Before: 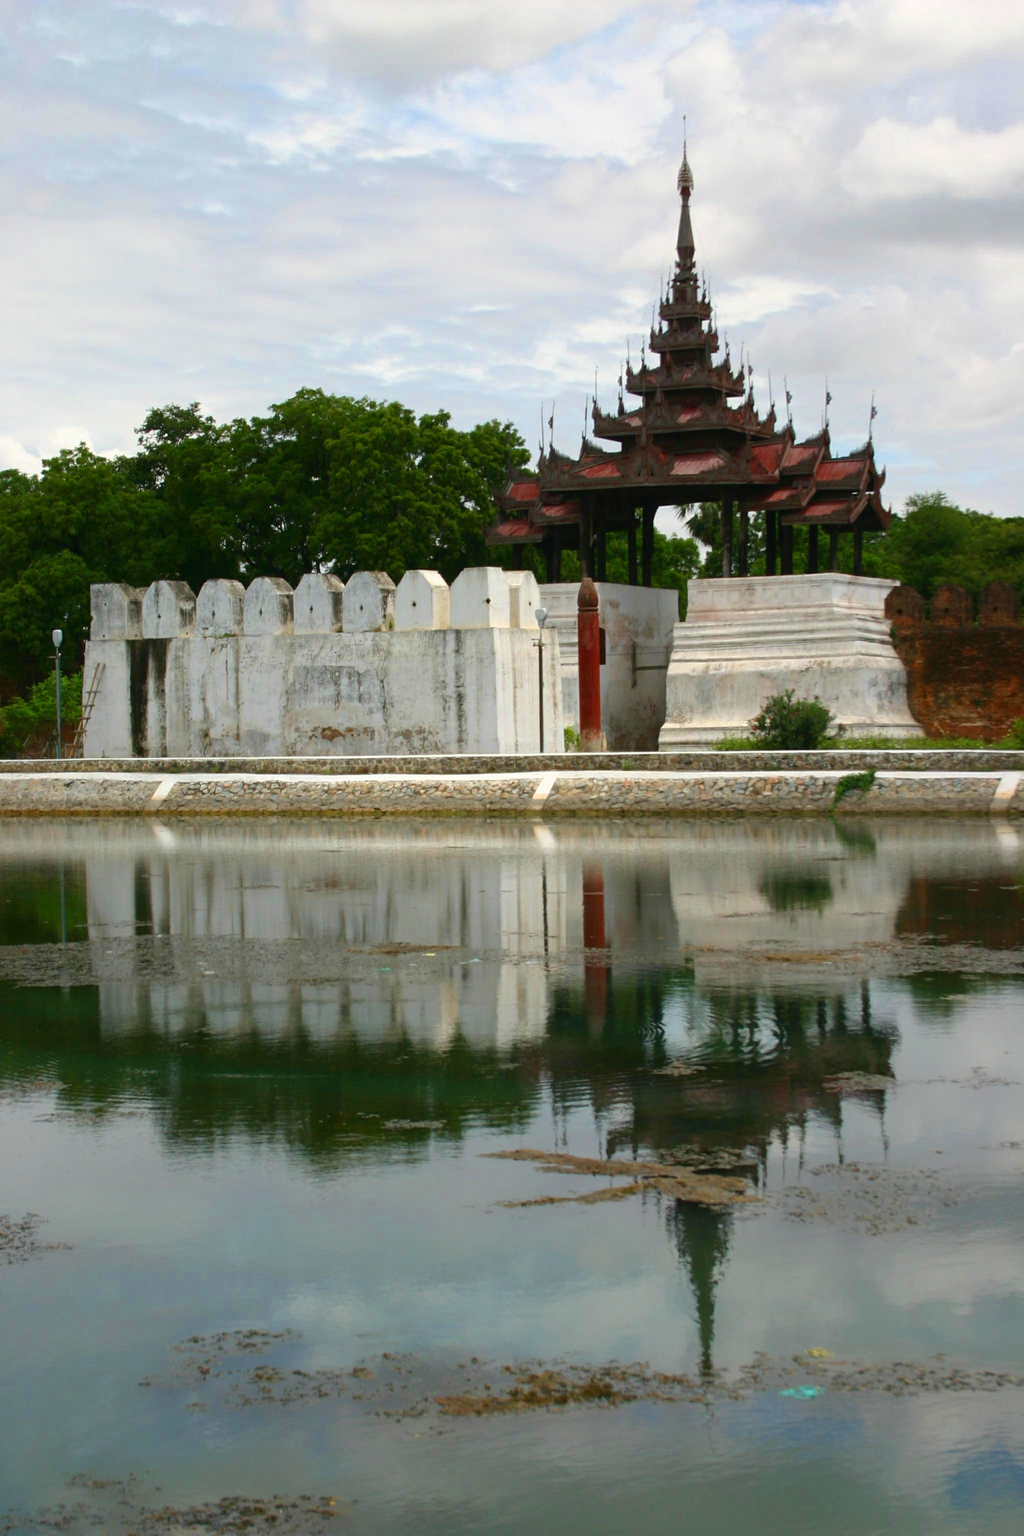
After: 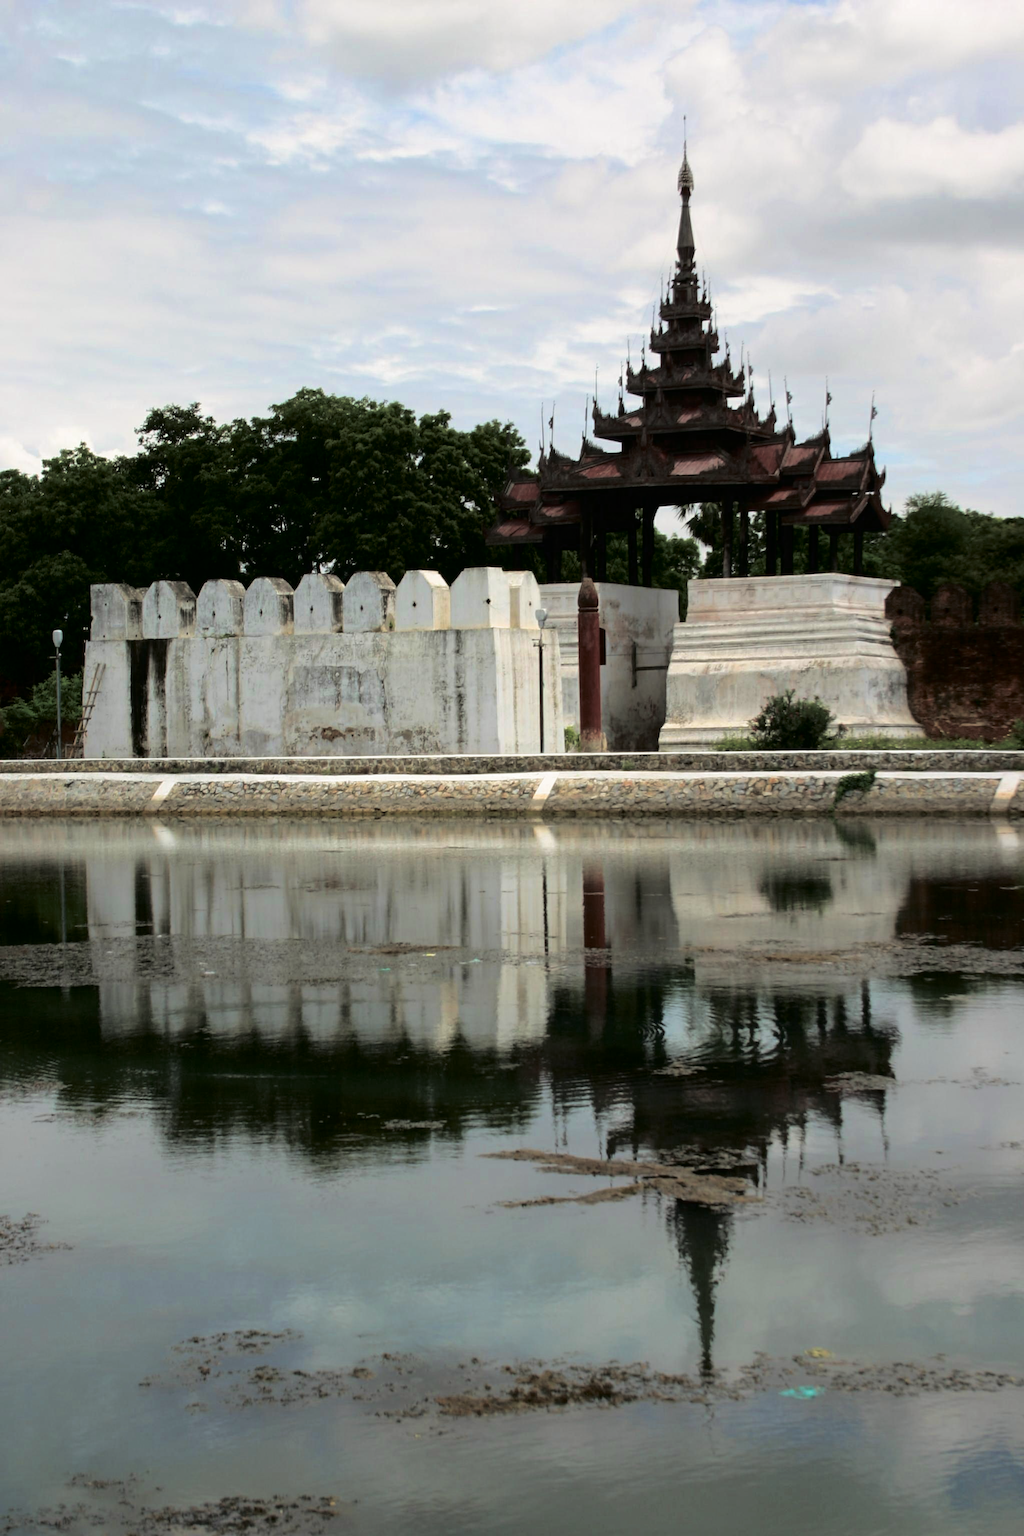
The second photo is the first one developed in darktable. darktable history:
fill light: exposure -2 EV, width 8.6
split-toning: shadows › hue 36°, shadows › saturation 0.05, highlights › hue 10.8°, highlights › saturation 0.15, compress 40%
